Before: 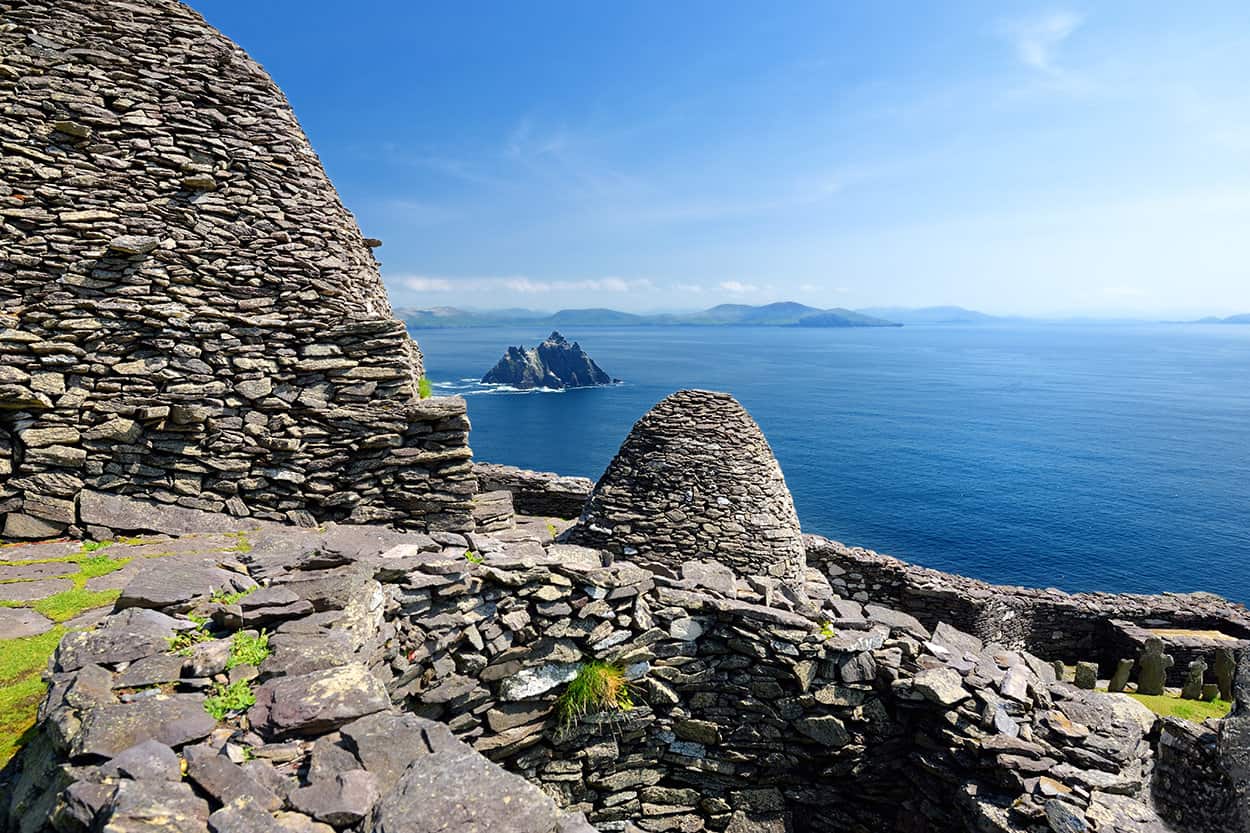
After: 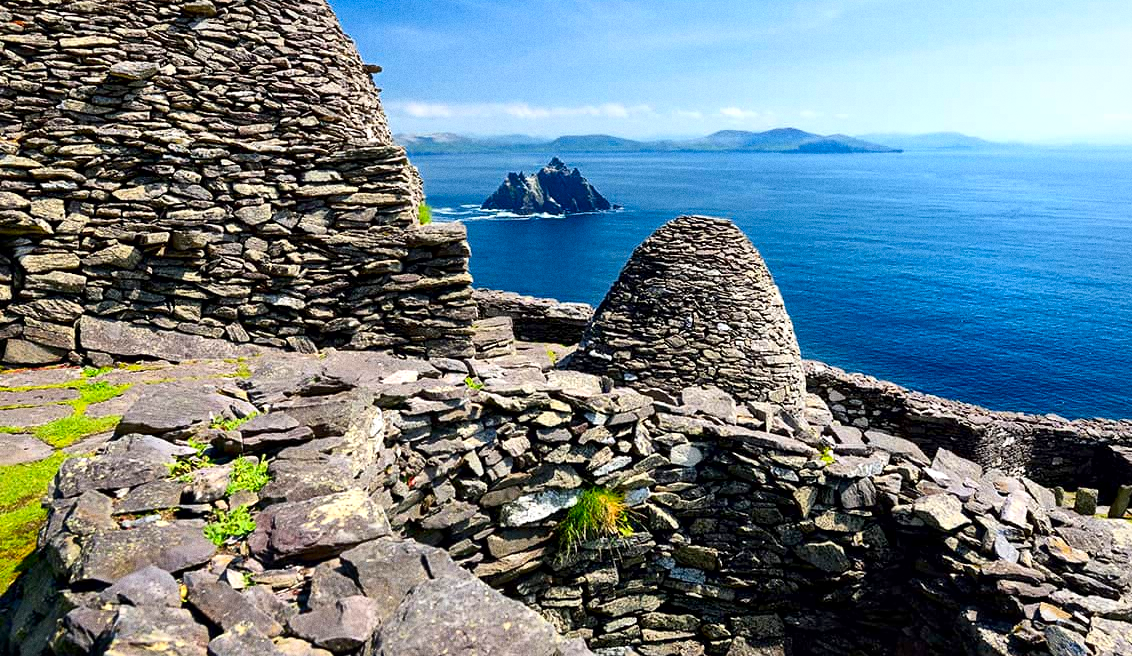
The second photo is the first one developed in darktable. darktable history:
contrast brightness saturation: contrast 0.18, saturation 0.3
local contrast: mode bilateral grid, contrast 20, coarseness 50, detail 159%, midtone range 0.2
grain: on, module defaults
crop: top 20.916%, right 9.437%, bottom 0.316%
